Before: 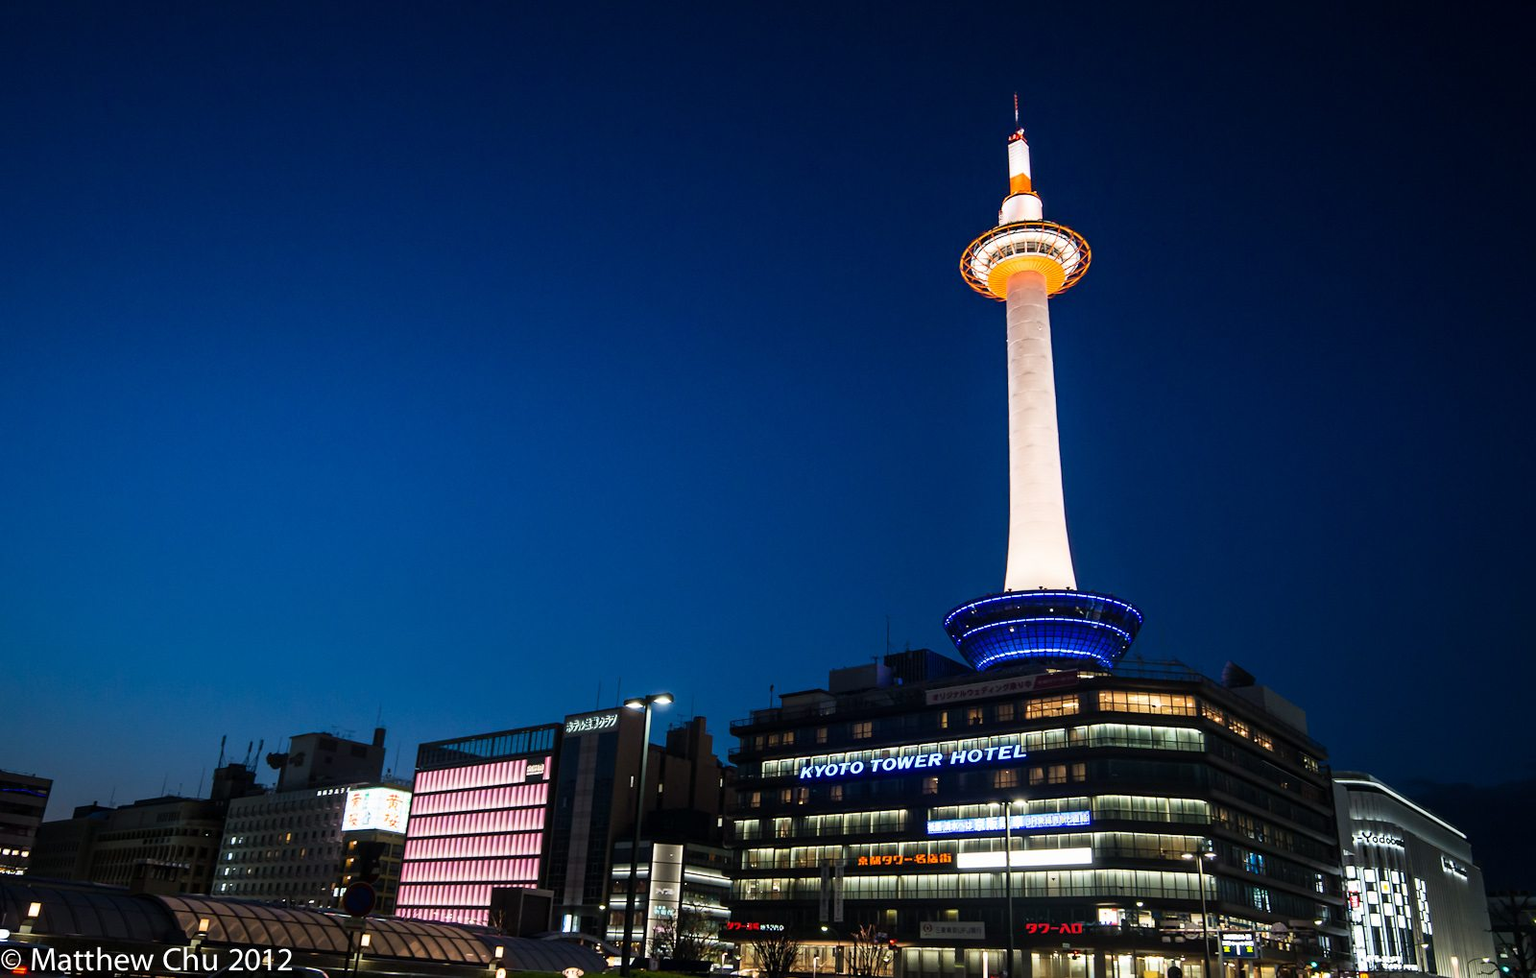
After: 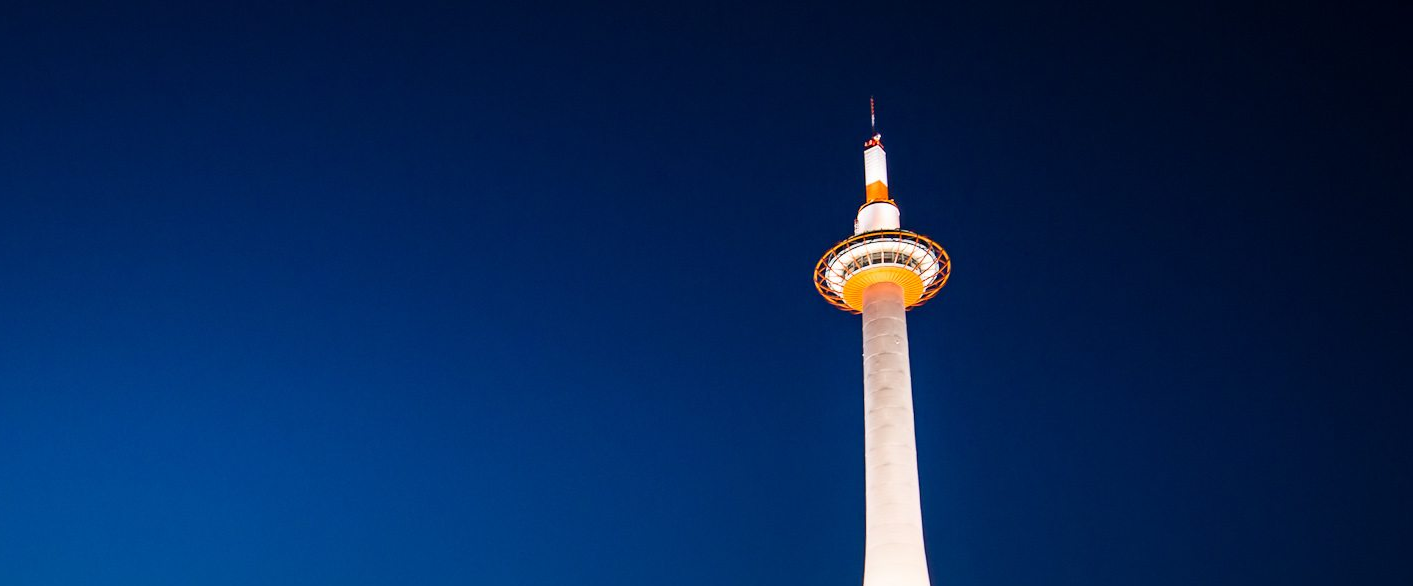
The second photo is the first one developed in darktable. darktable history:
crop and rotate: left 11.683%, bottom 42.419%
